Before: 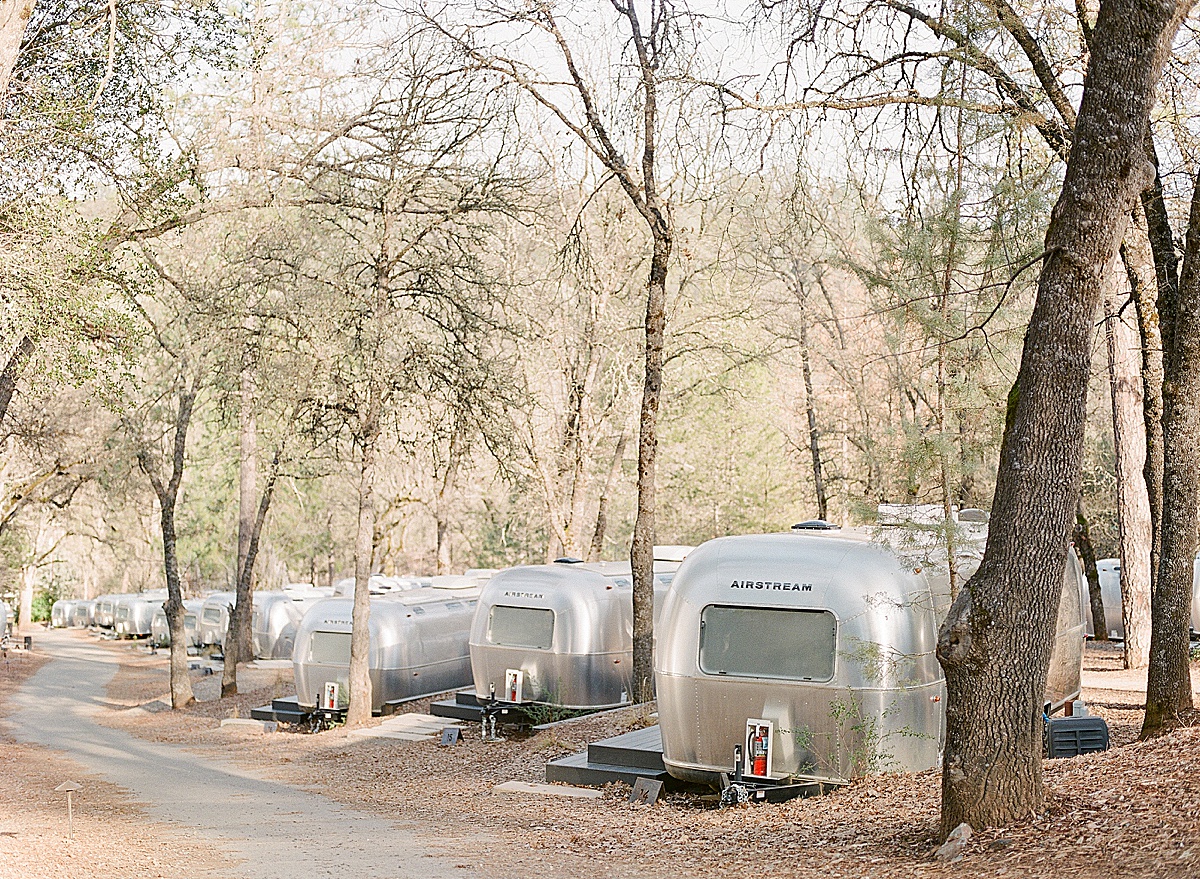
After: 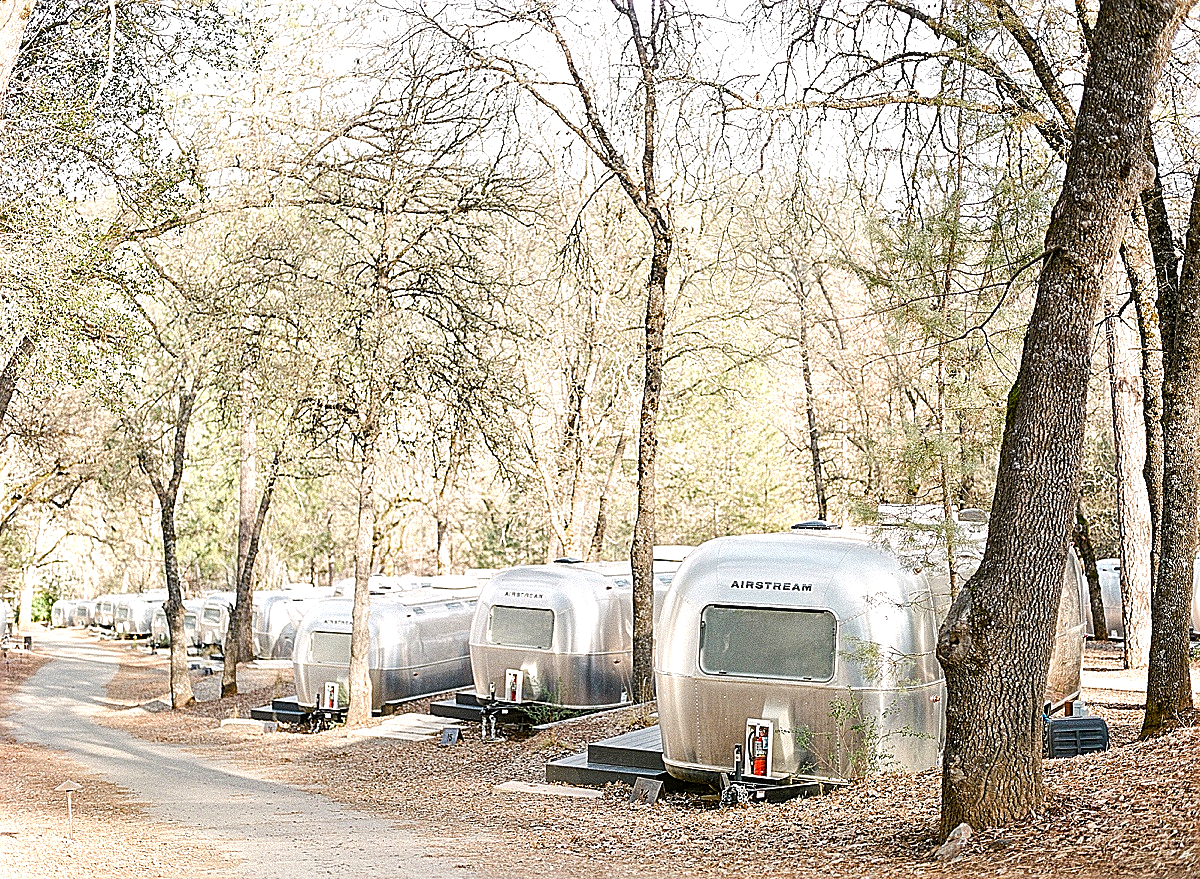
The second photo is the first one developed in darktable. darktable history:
sharpen: on, module defaults
local contrast: highlights 99%, shadows 86%, detail 160%, midtone range 0.2
tone equalizer: on, module defaults
color balance rgb: shadows lift › luminance -20%, power › hue 72.24°, highlights gain › luminance 15%, global offset › hue 171.6°, perceptual saturation grading › global saturation 14.09%, perceptual saturation grading › highlights -25%, perceptual saturation grading › shadows 25%, global vibrance 25%, contrast 10%
